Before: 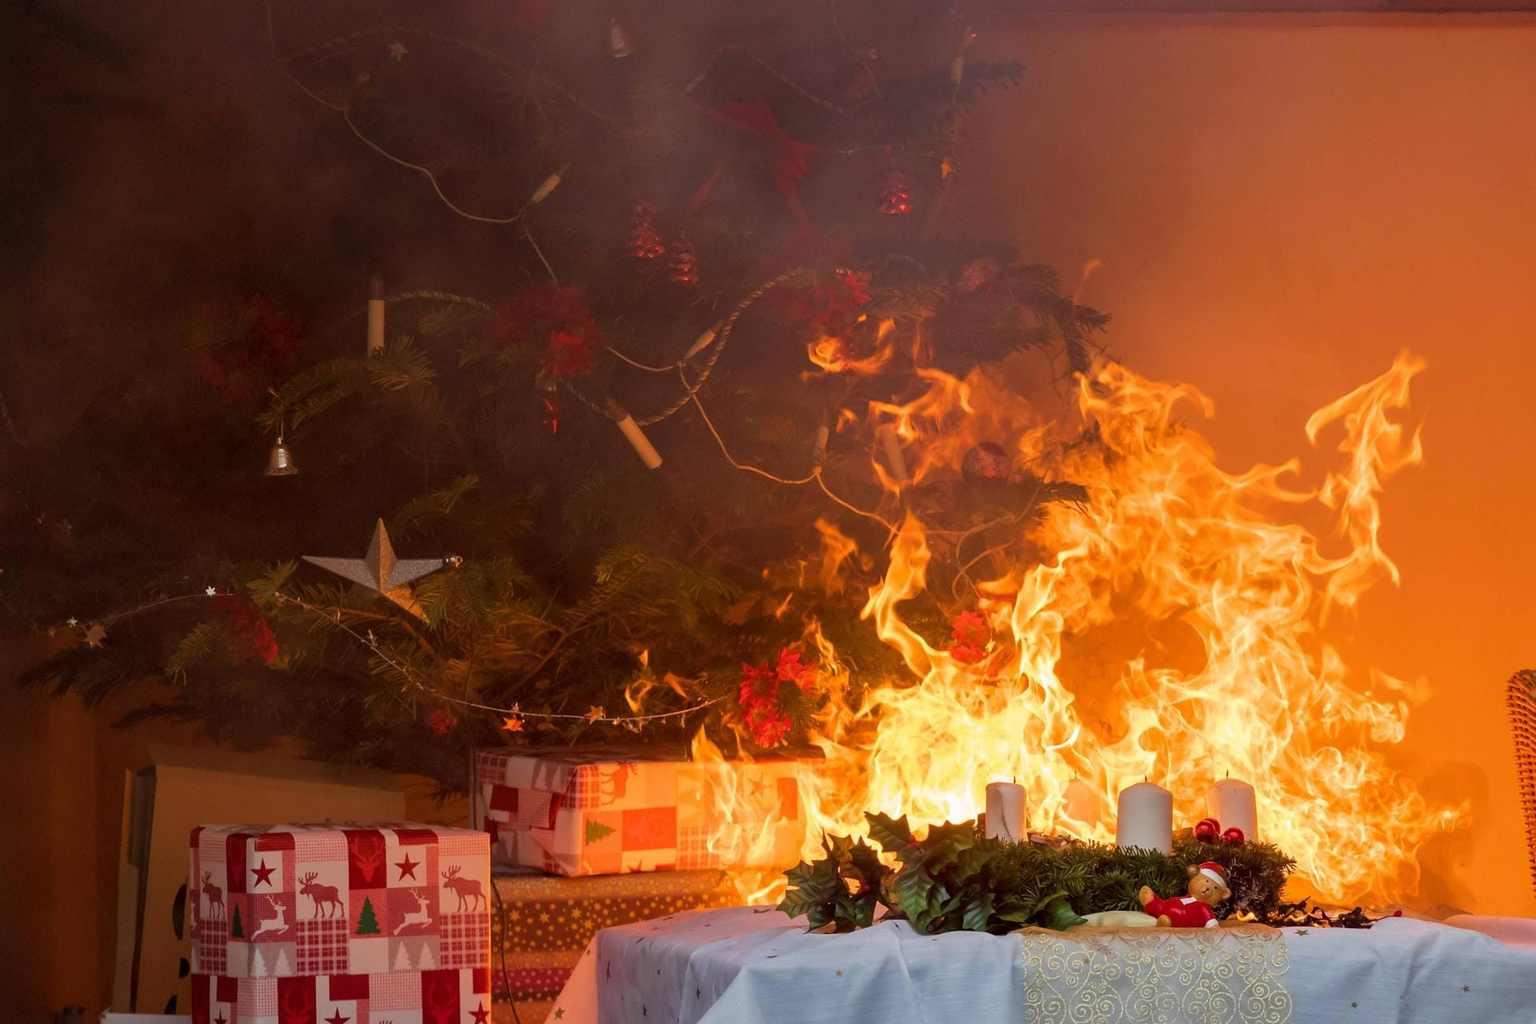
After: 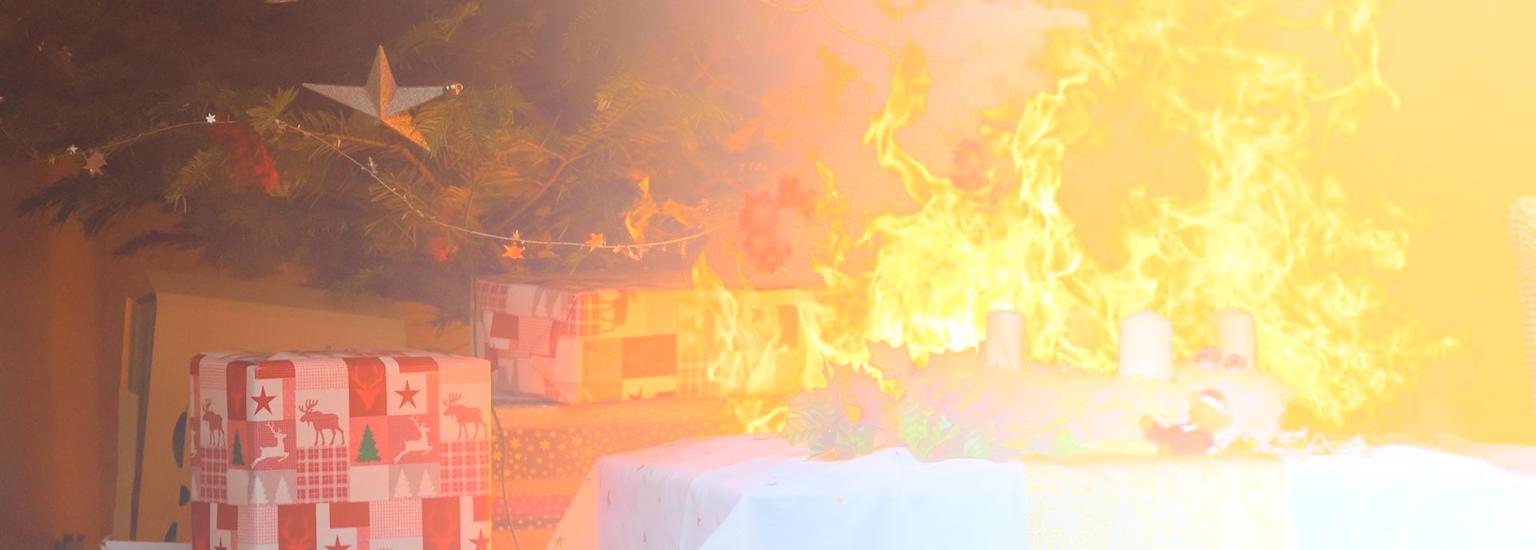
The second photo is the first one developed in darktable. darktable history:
crop and rotate: top 46.237%
bloom: size 70%, threshold 25%, strength 70%
